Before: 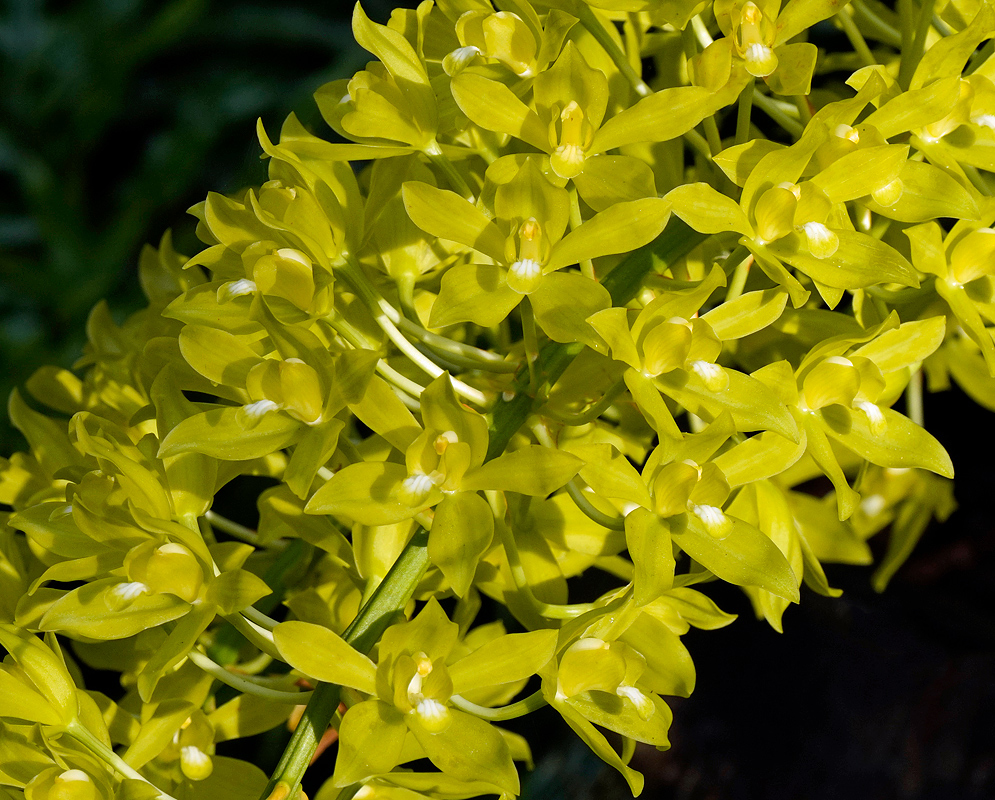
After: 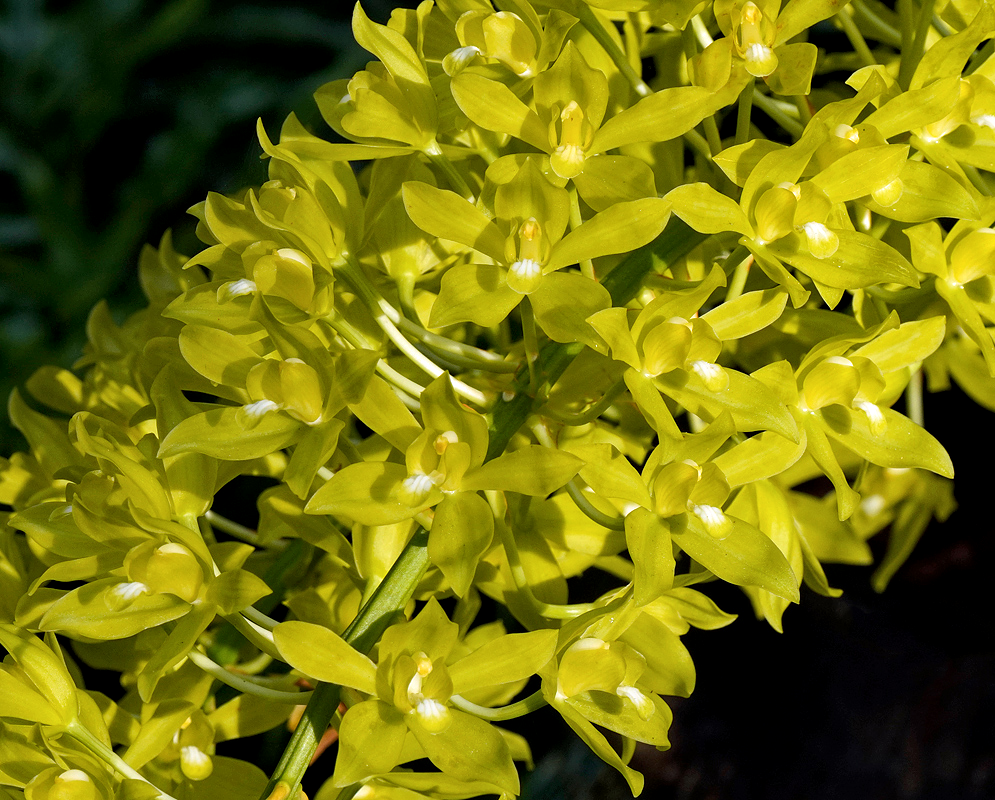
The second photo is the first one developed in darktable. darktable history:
local contrast: highlights 107%, shadows 102%, detail 119%, midtone range 0.2
